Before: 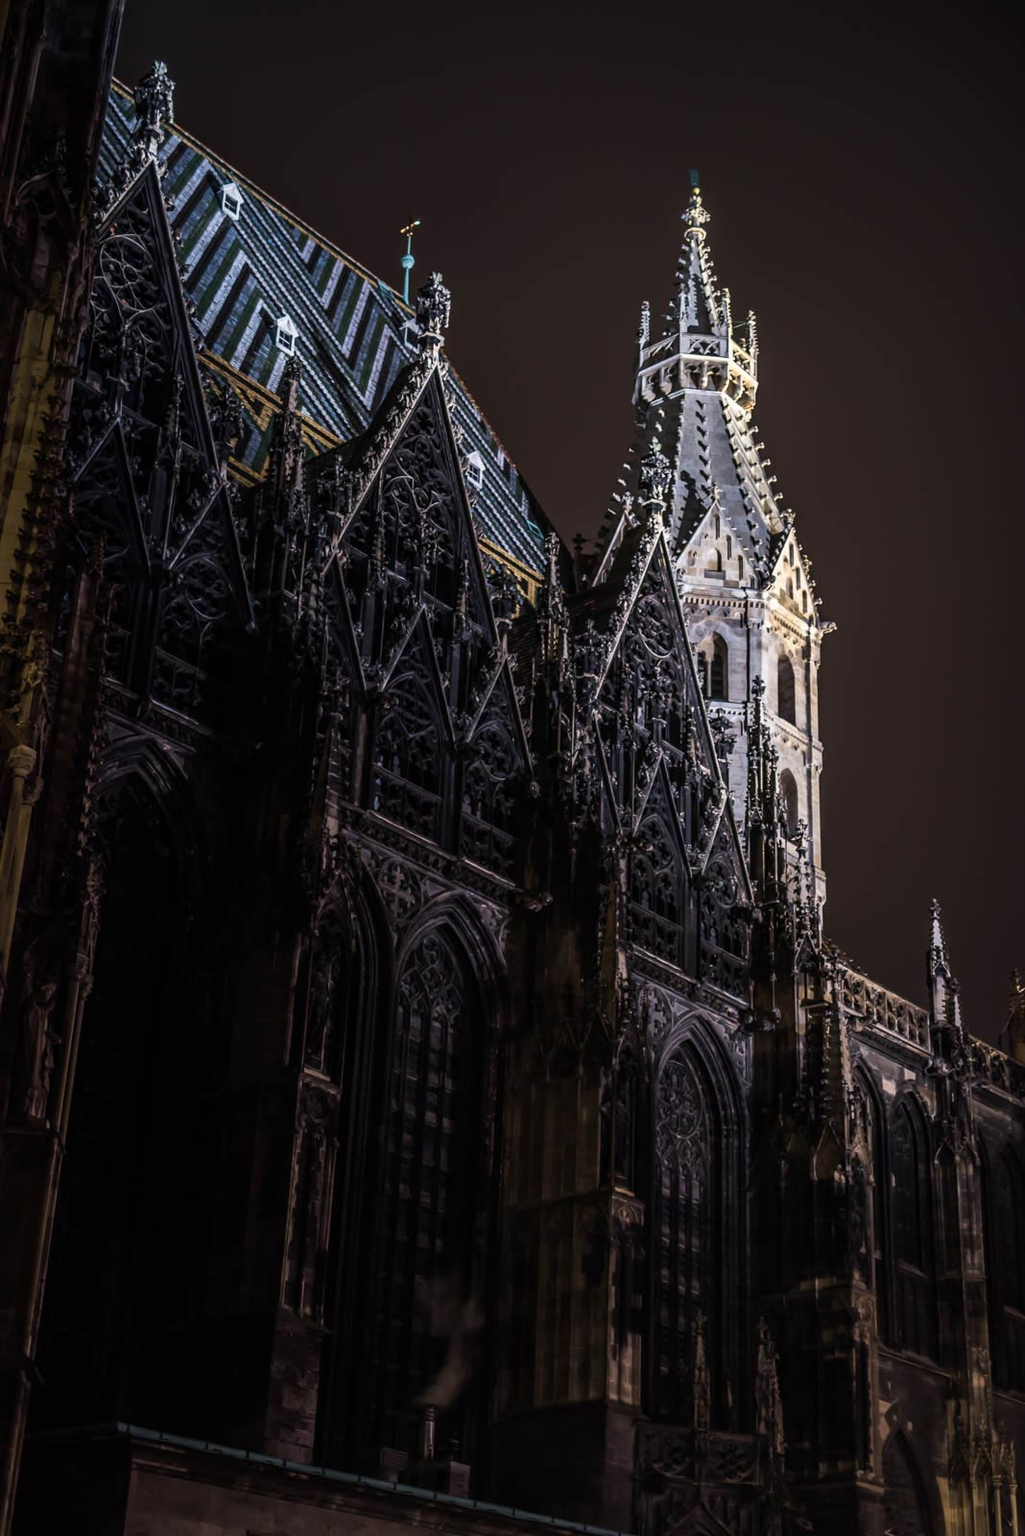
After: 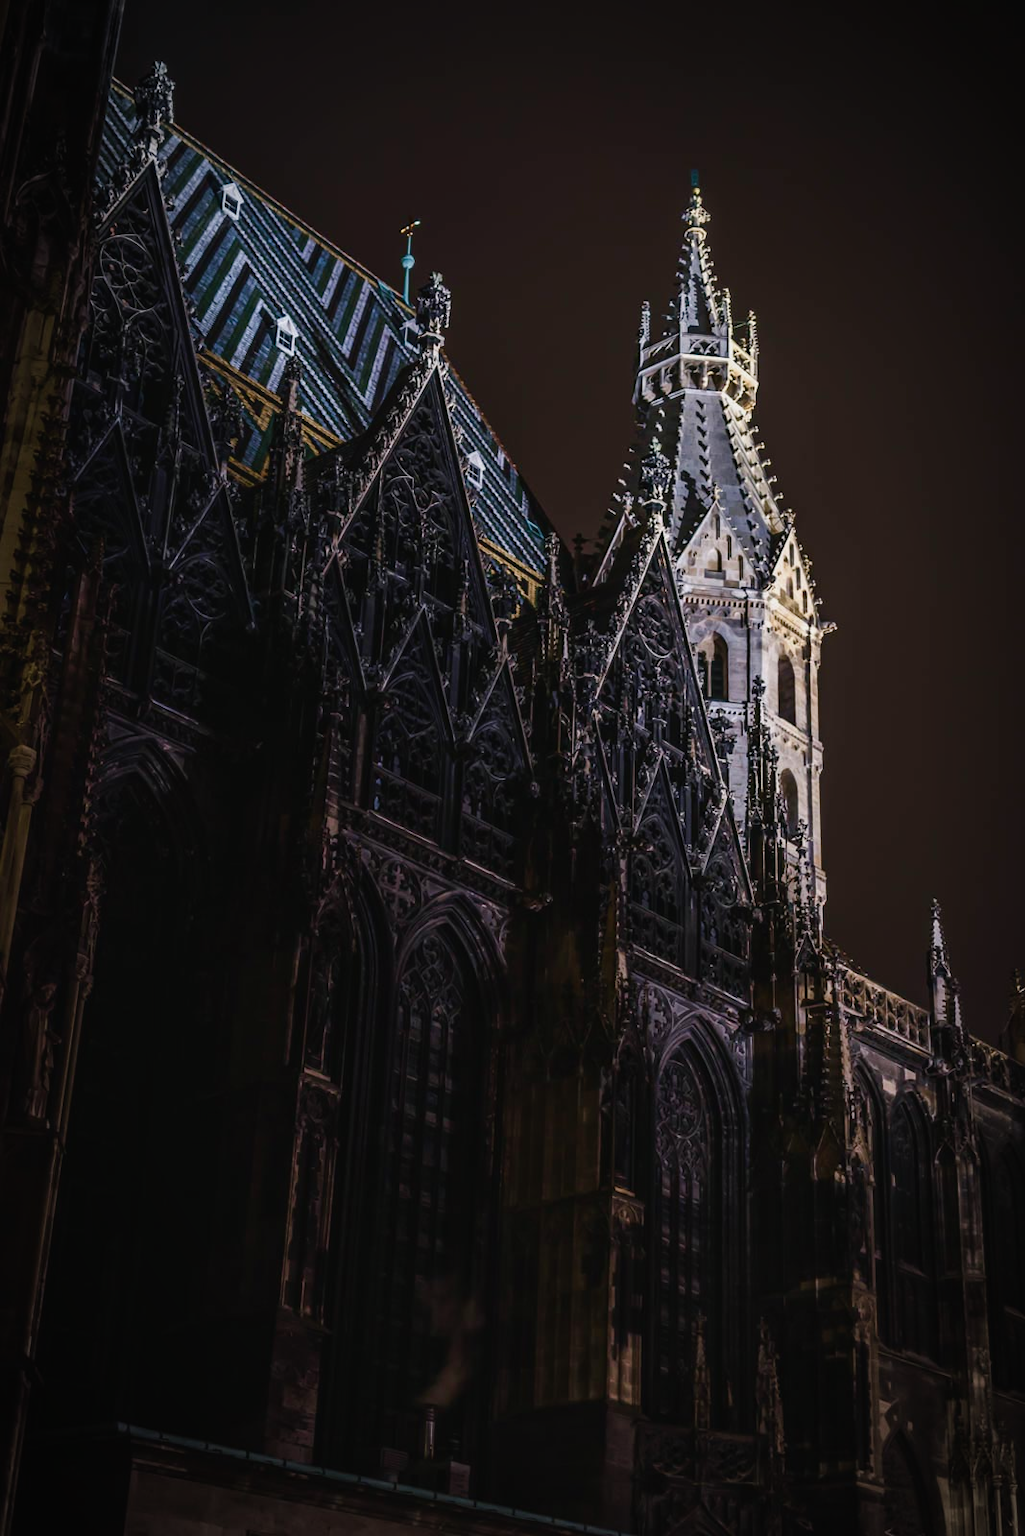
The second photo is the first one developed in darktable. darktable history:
velvia: on, module defaults
color balance rgb: shadows lift › luminance -10%, shadows lift › chroma 1%, shadows lift › hue 113°, power › luminance -15%, highlights gain › chroma 0.2%, highlights gain › hue 333°, global offset › luminance 0.5%, perceptual saturation grading › global saturation 20%, perceptual saturation grading › highlights -50%, perceptual saturation grading › shadows 25%, contrast -10%
vignetting: automatic ratio true
